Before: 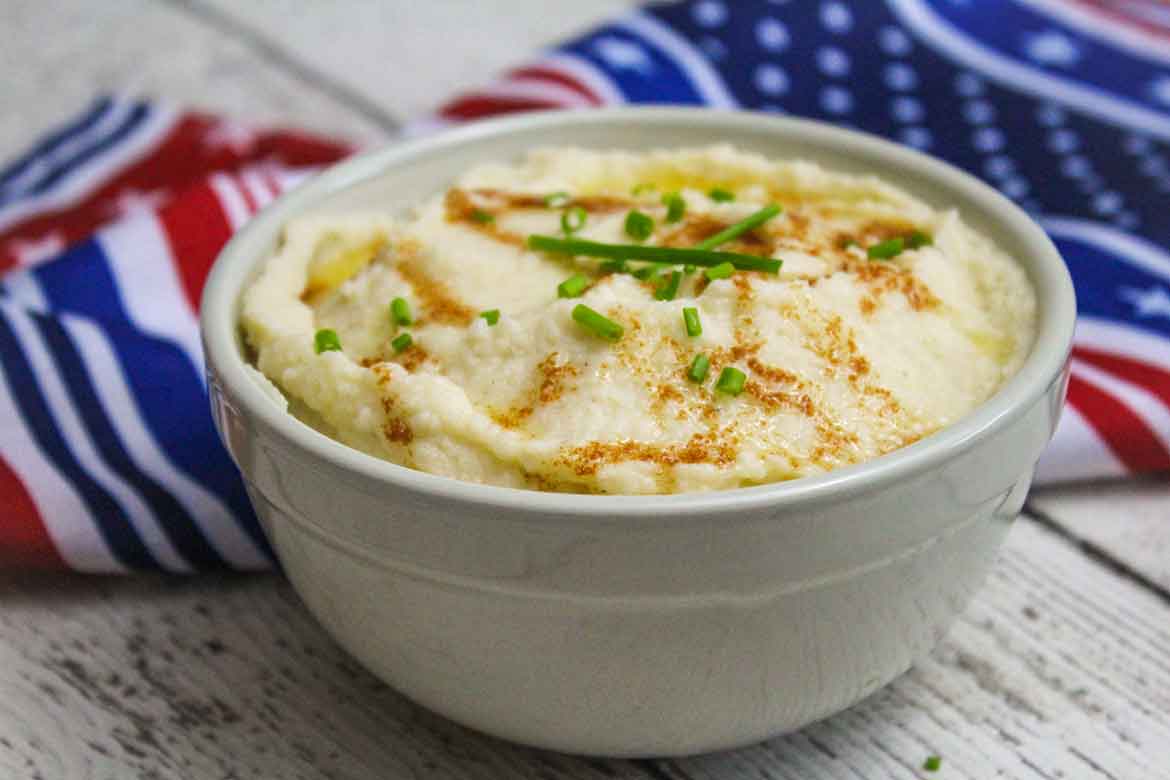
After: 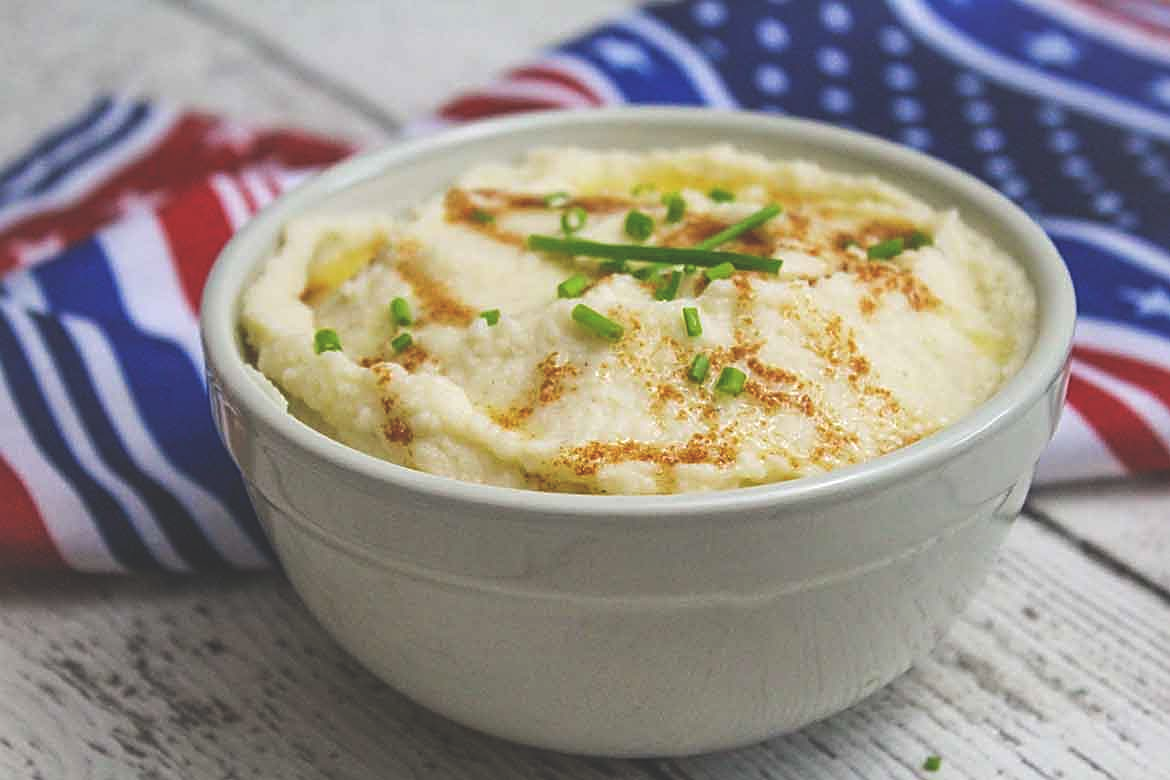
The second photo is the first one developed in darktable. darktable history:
exposure: black level correction -0.028, compensate highlight preservation false
sharpen: amount 0.534
